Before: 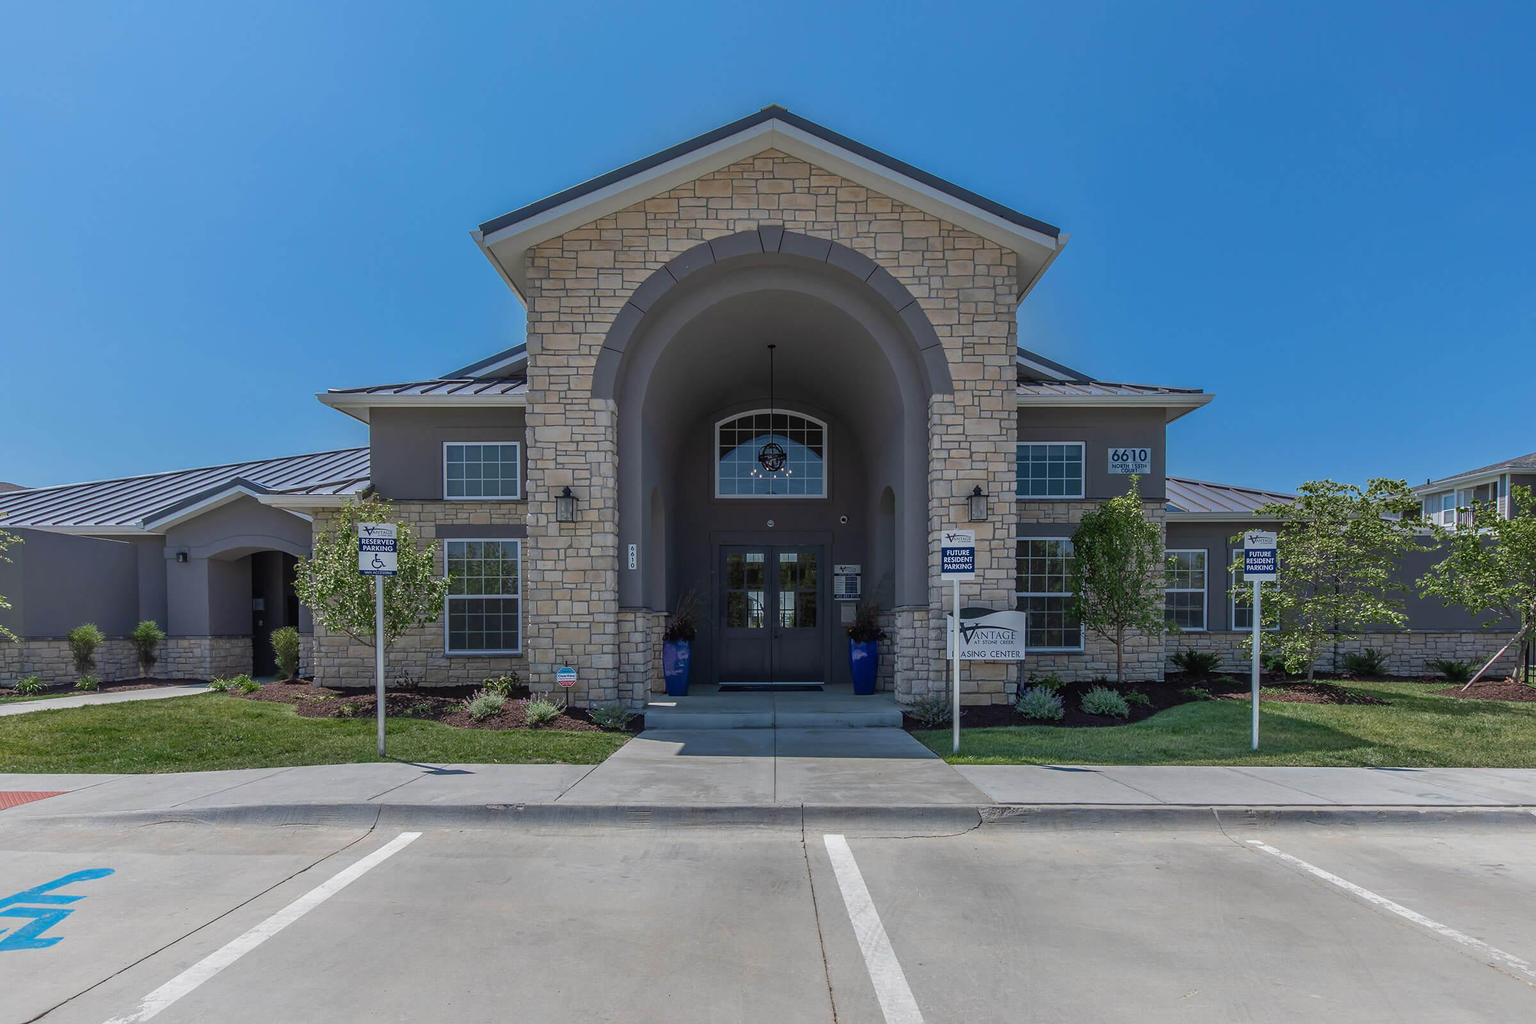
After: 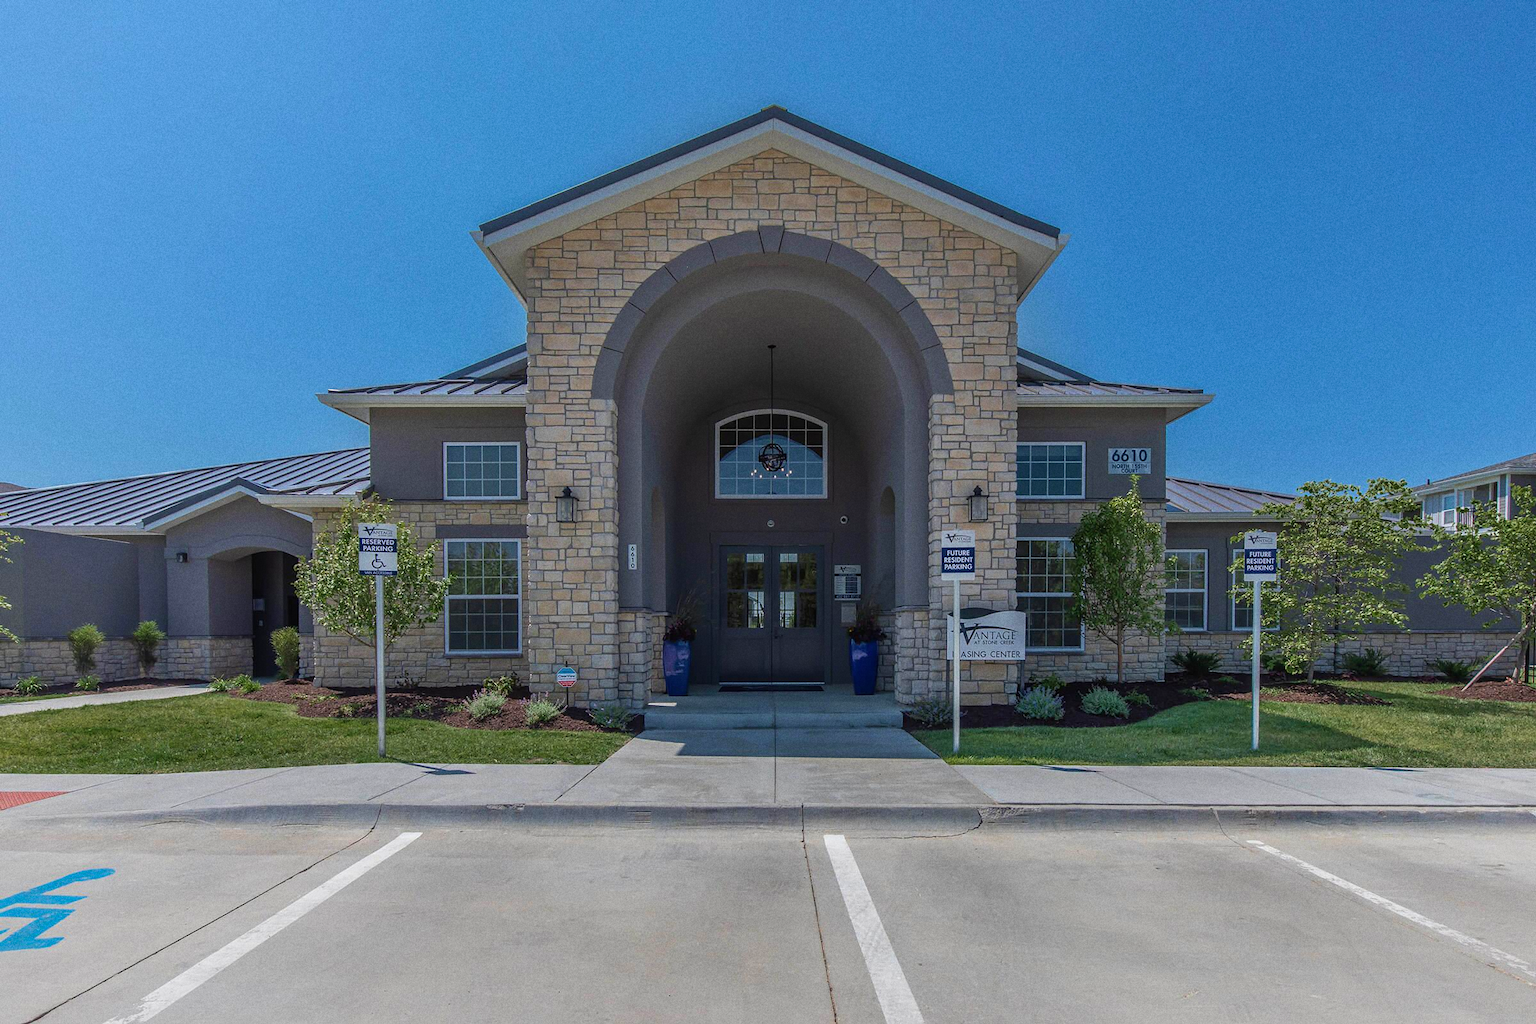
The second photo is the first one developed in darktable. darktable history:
grain: on, module defaults
velvia: strength 21.76%
